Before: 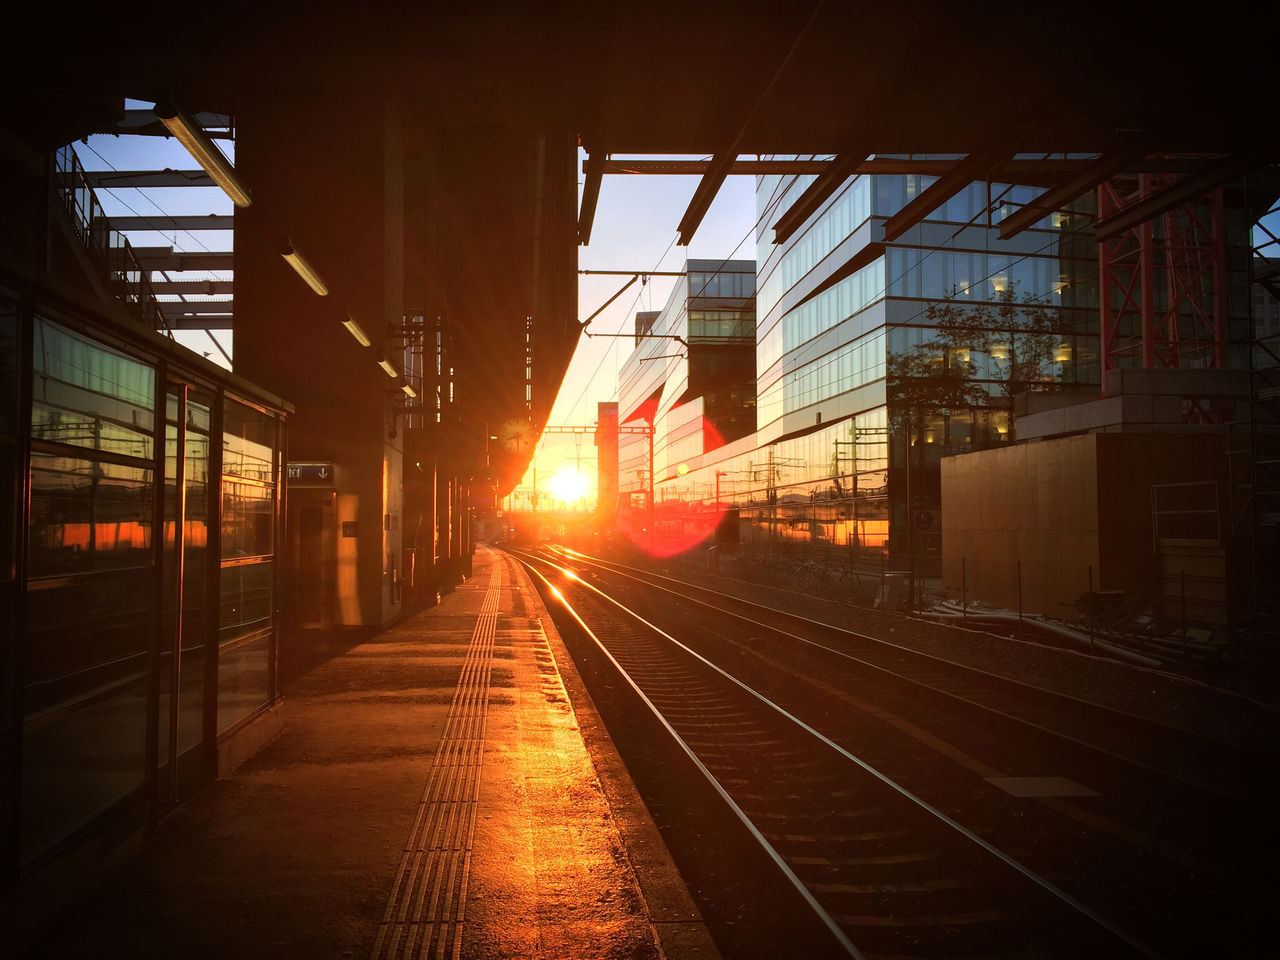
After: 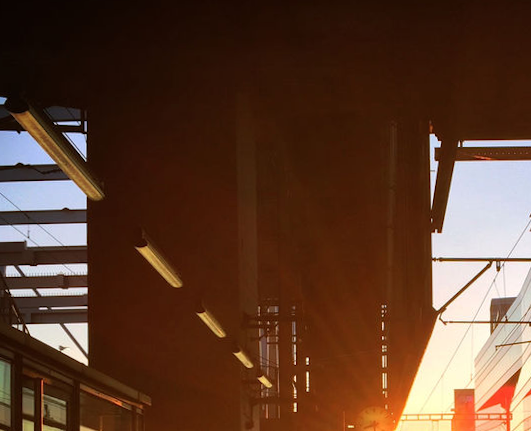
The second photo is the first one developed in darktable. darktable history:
rotate and perspective: rotation -1°, crop left 0.011, crop right 0.989, crop top 0.025, crop bottom 0.975
crop and rotate: left 10.817%, top 0.062%, right 47.194%, bottom 53.626%
